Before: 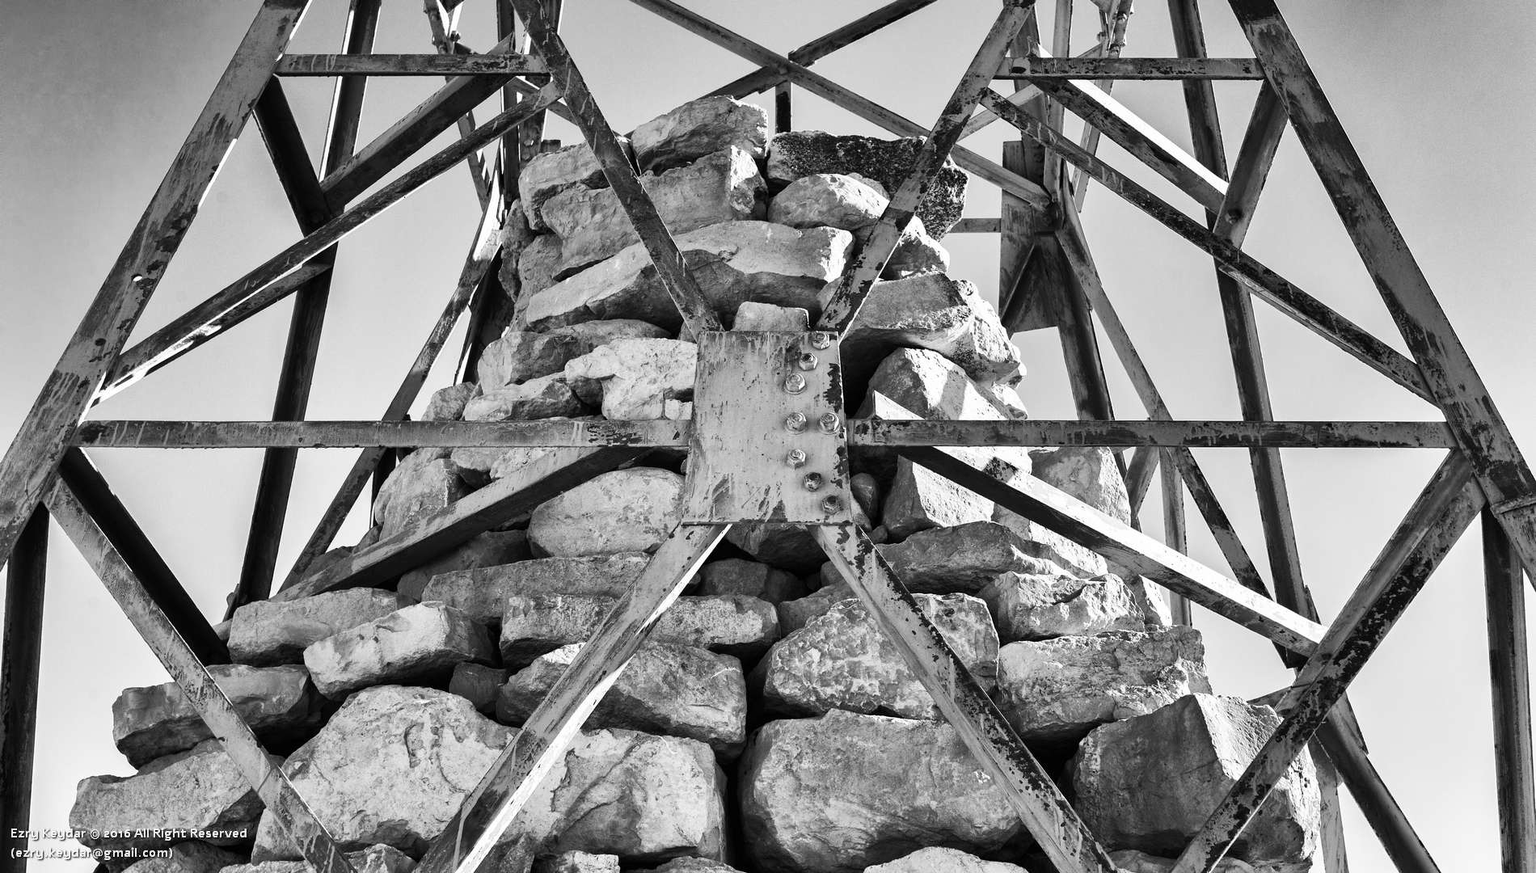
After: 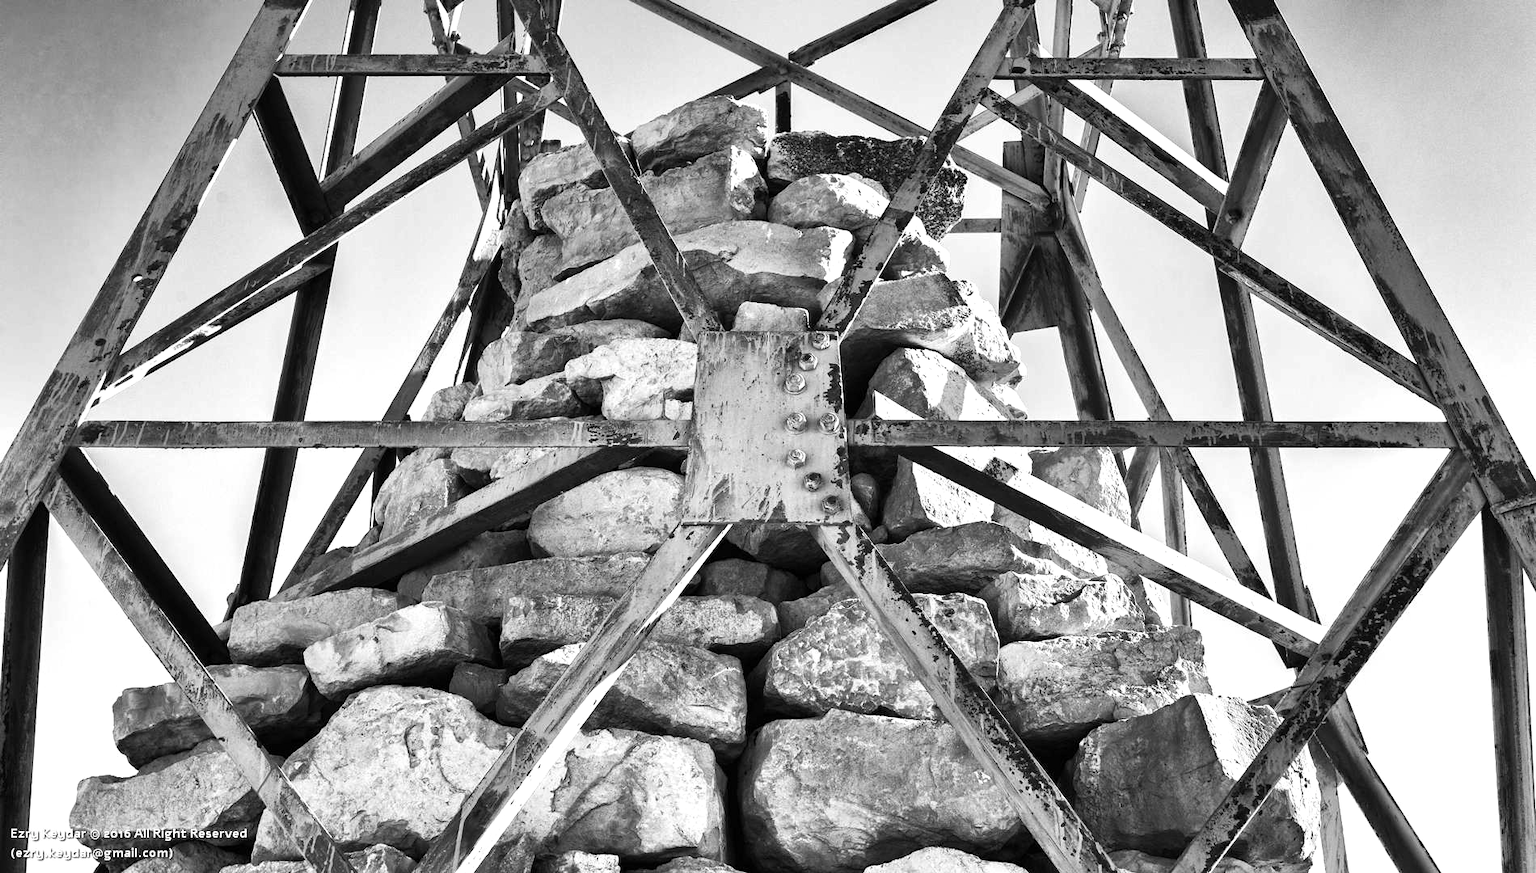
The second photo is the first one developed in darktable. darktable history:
velvia: strength 56%
color balance rgb: linear chroma grading › shadows 10%, linear chroma grading › highlights 10%, linear chroma grading › global chroma 15%, linear chroma grading › mid-tones 15%, perceptual saturation grading › global saturation 40%, perceptual saturation grading › highlights -25%, perceptual saturation grading › mid-tones 35%, perceptual saturation grading › shadows 35%, perceptual brilliance grading › global brilliance 11.29%, global vibrance 11.29%
